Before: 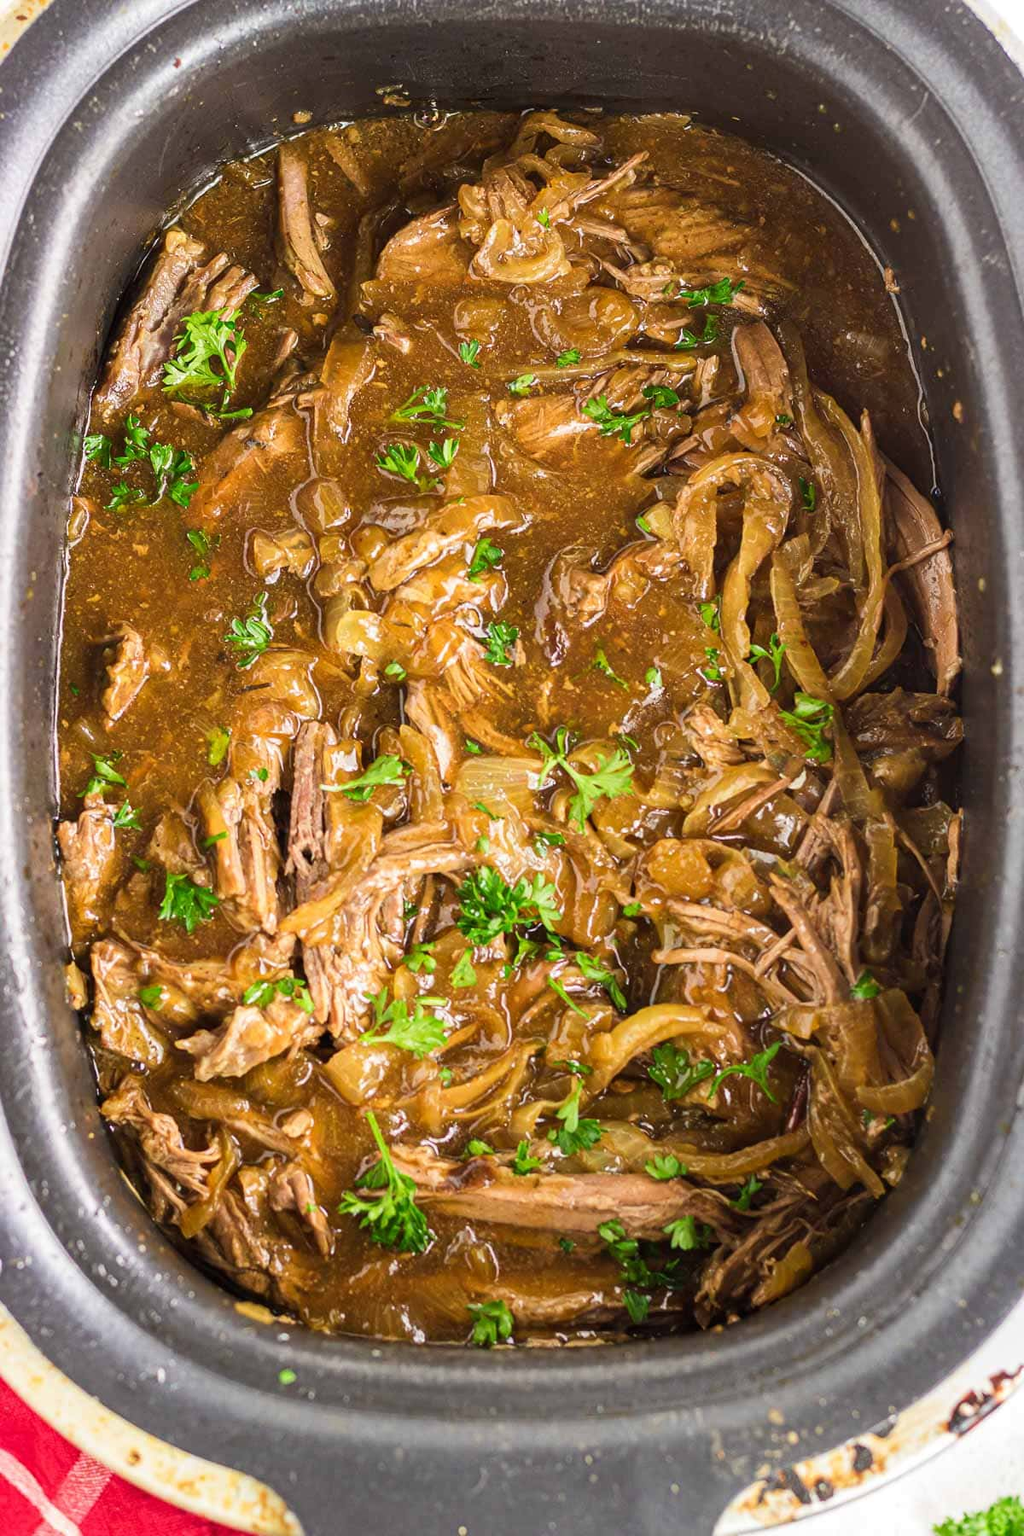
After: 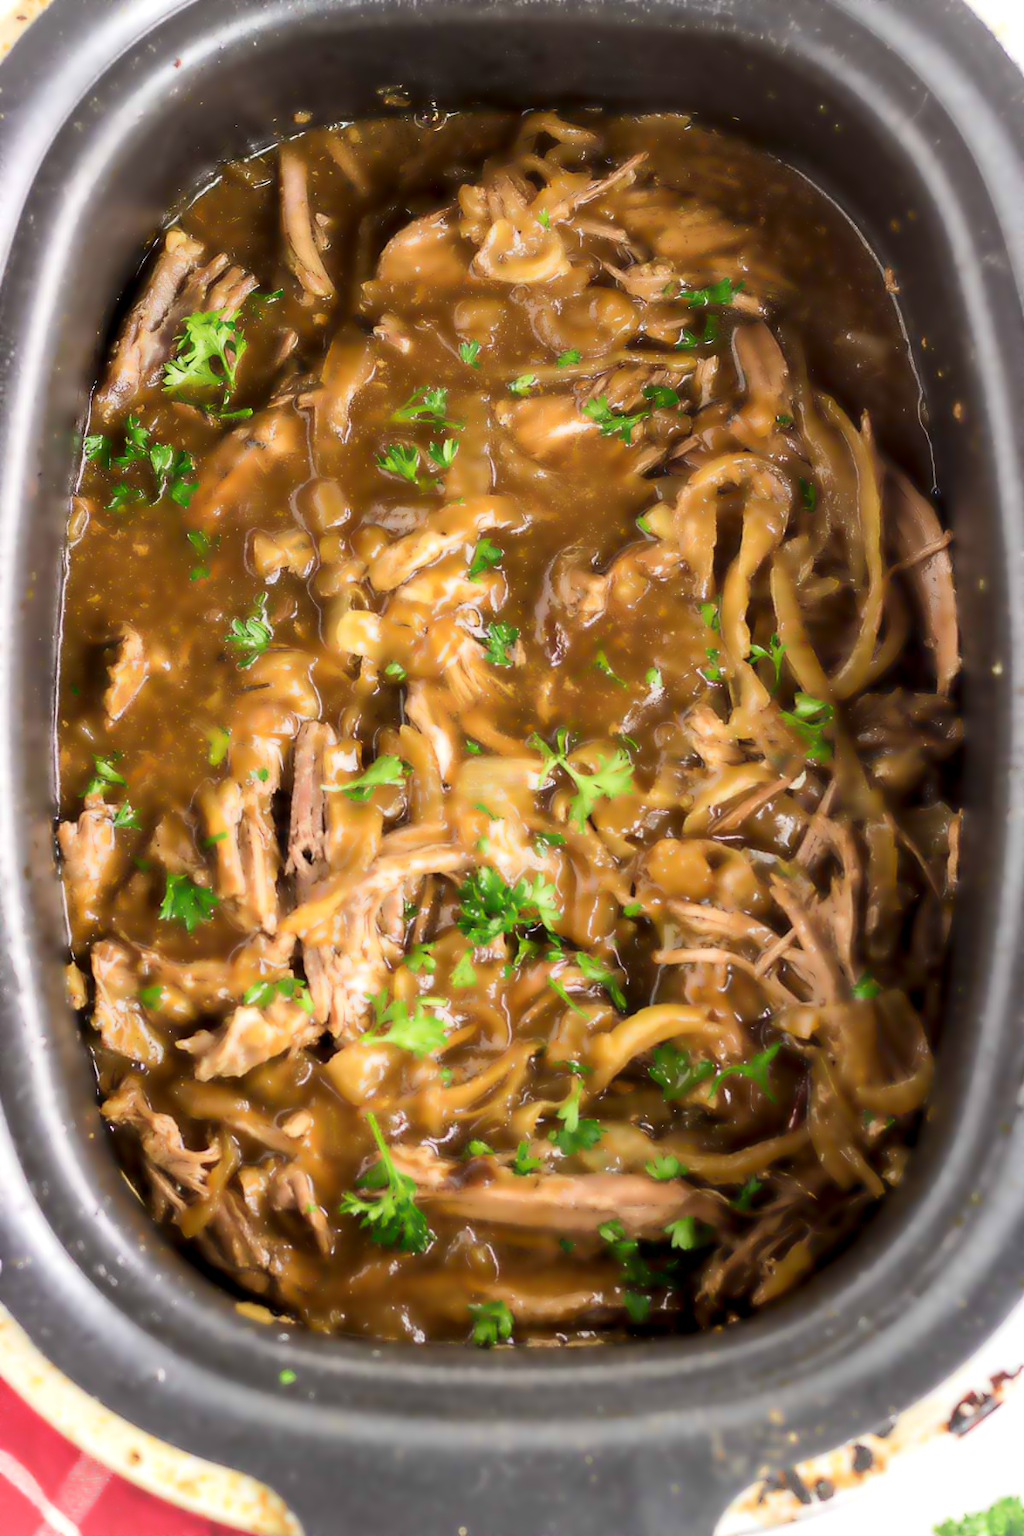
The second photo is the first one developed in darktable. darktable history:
local contrast: highlights 123%, shadows 126%, detail 140%, midtone range 0.254
contrast brightness saturation: saturation -0.05
lowpass: radius 4, soften with bilateral filter, unbound 0
vignetting: fall-off start 100%, brightness 0.3, saturation 0
